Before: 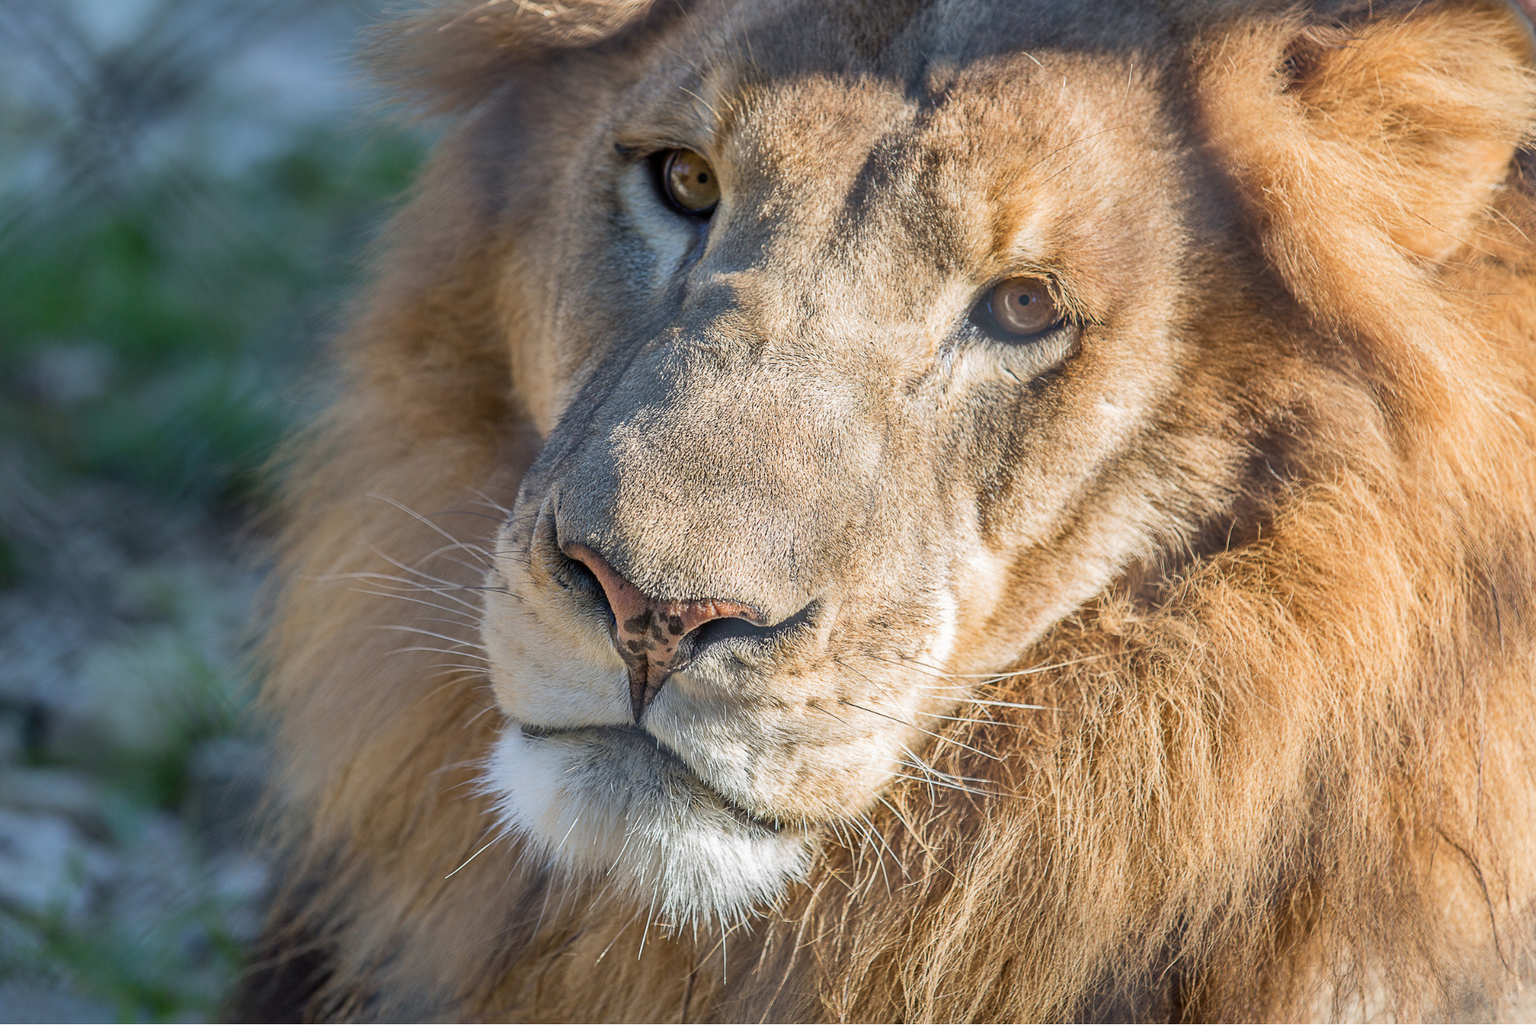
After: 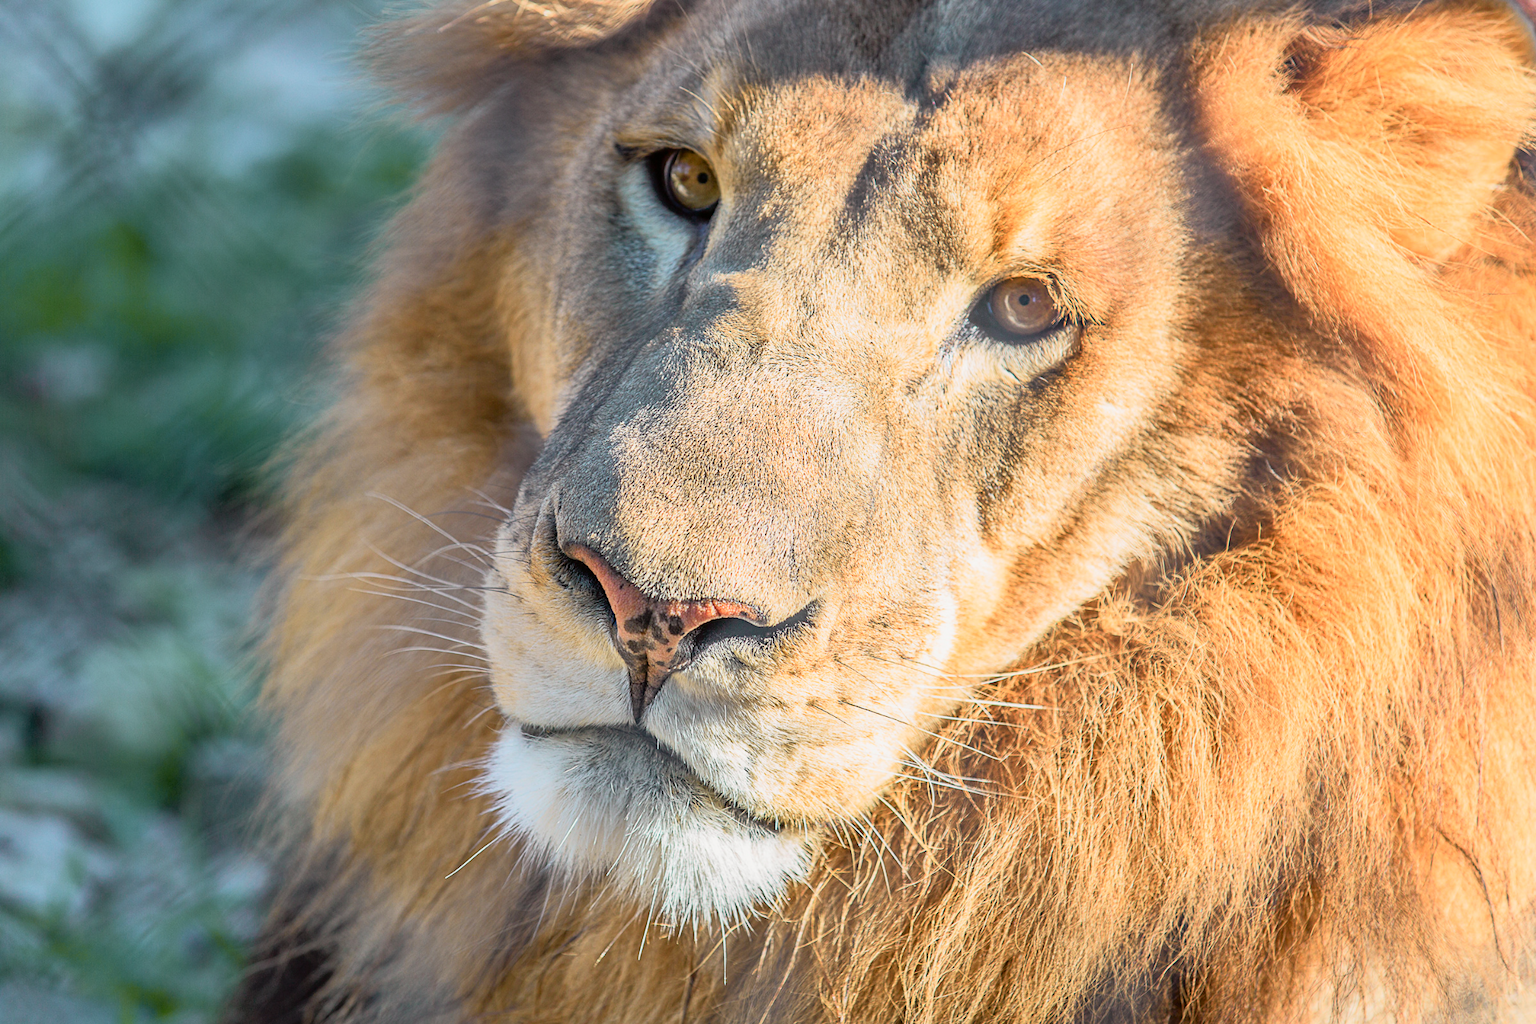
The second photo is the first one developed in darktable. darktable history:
tone curve: curves: ch0 [(0, 0.005) (0.103, 0.097) (0.18, 0.22) (0.4, 0.485) (0.5, 0.612) (0.668, 0.787) (0.823, 0.894) (1, 0.971)]; ch1 [(0, 0) (0.172, 0.123) (0.324, 0.253) (0.396, 0.388) (0.478, 0.461) (0.499, 0.498) (0.522, 0.528) (0.609, 0.686) (0.704, 0.818) (1, 1)]; ch2 [(0, 0) (0.411, 0.424) (0.496, 0.501) (0.515, 0.514) (0.555, 0.585) (0.641, 0.69) (1, 1)], color space Lab, independent channels, preserve colors none
